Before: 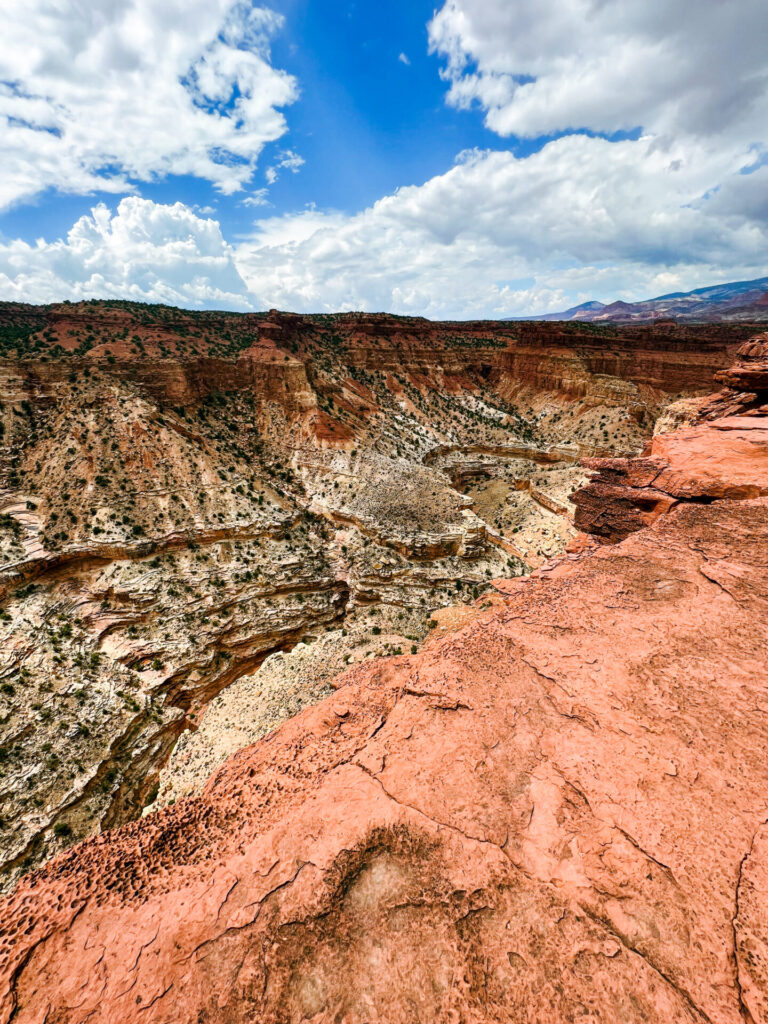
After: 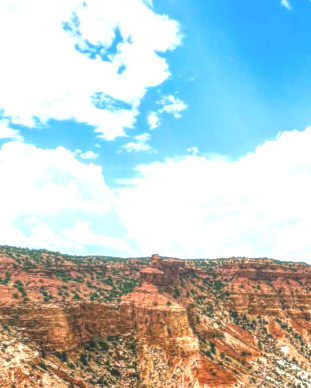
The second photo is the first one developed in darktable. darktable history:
crop: left 15.452%, top 5.459%, right 43.956%, bottom 56.62%
local contrast: highlights 73%, shadows 15%, midtone range 0.197
exposure: exposure 0.921 EV, compensate highlight preservation false
